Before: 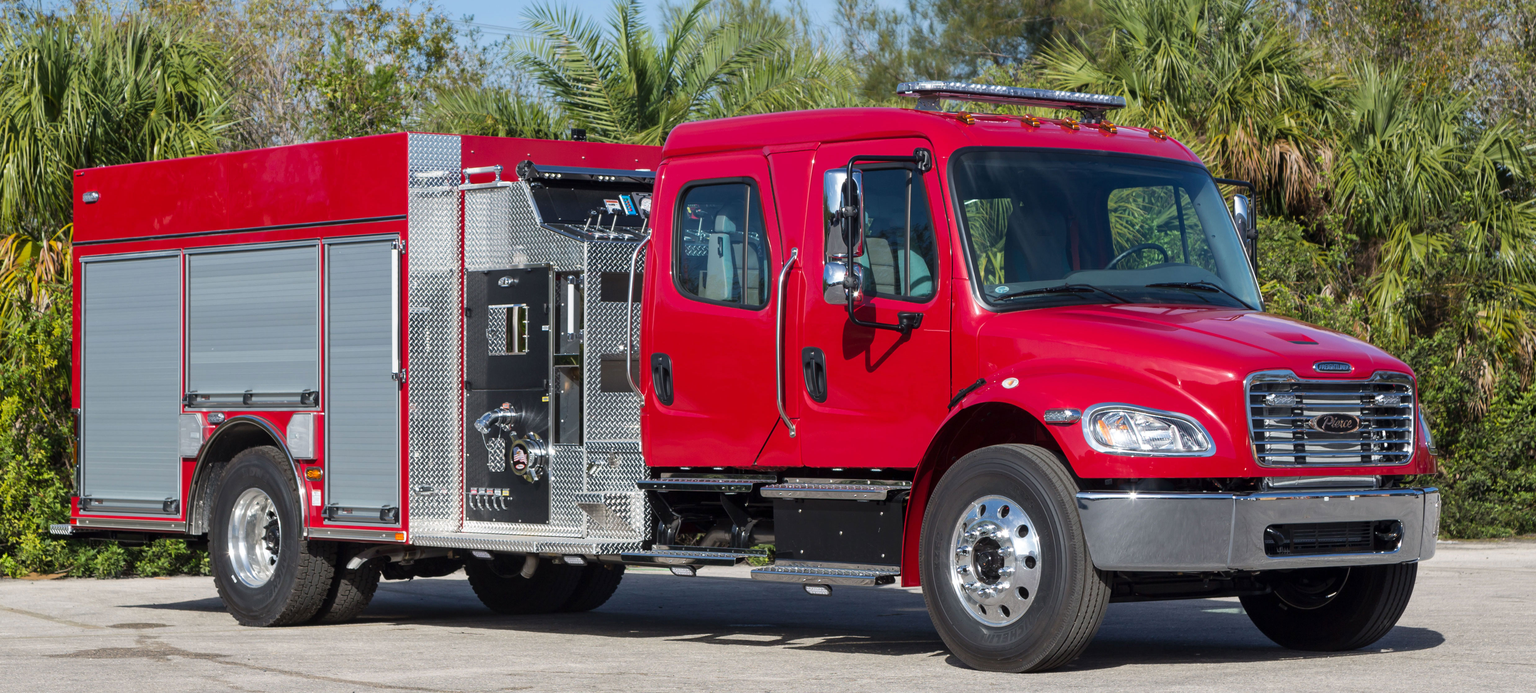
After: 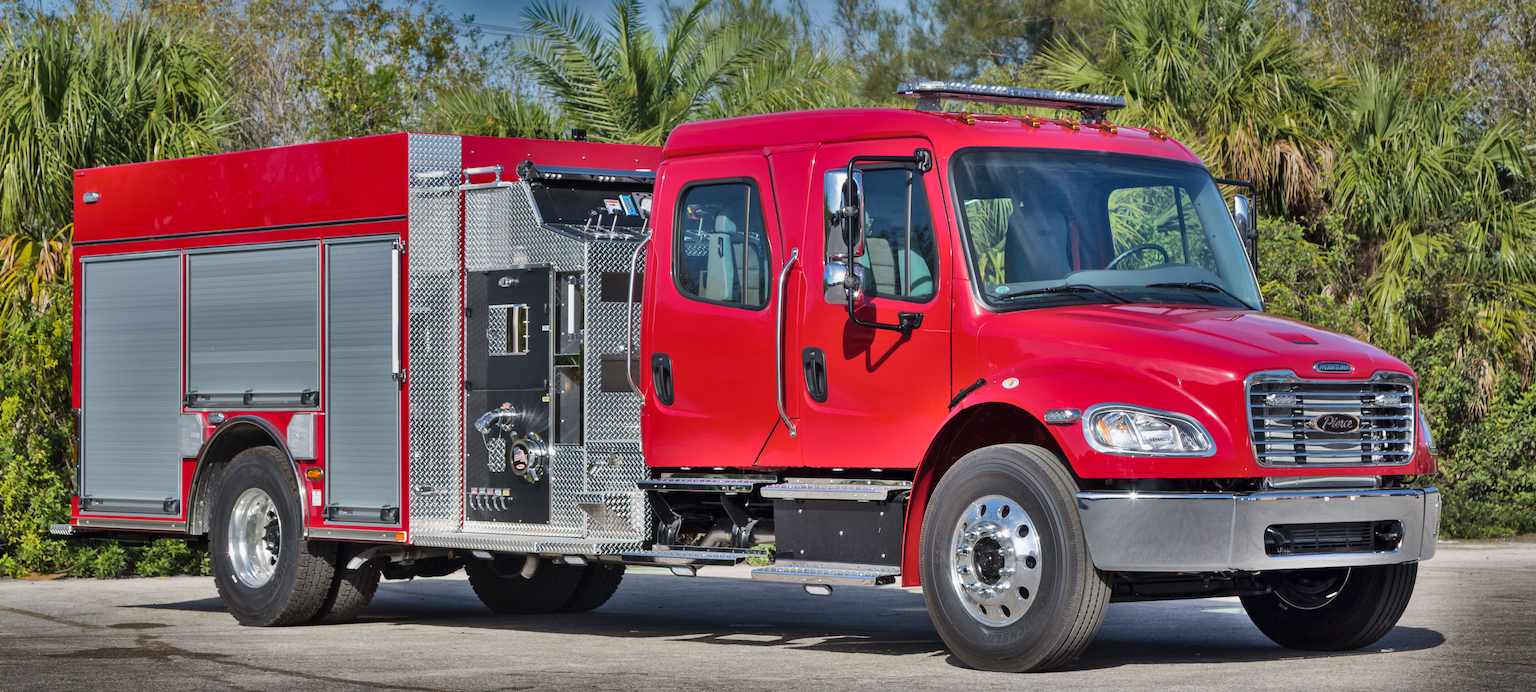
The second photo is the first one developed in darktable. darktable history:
shadows and highlights: radius 123.19, shadows 98.6, white point adjustment -3.11, highlights -99.19, soften with gaussian
